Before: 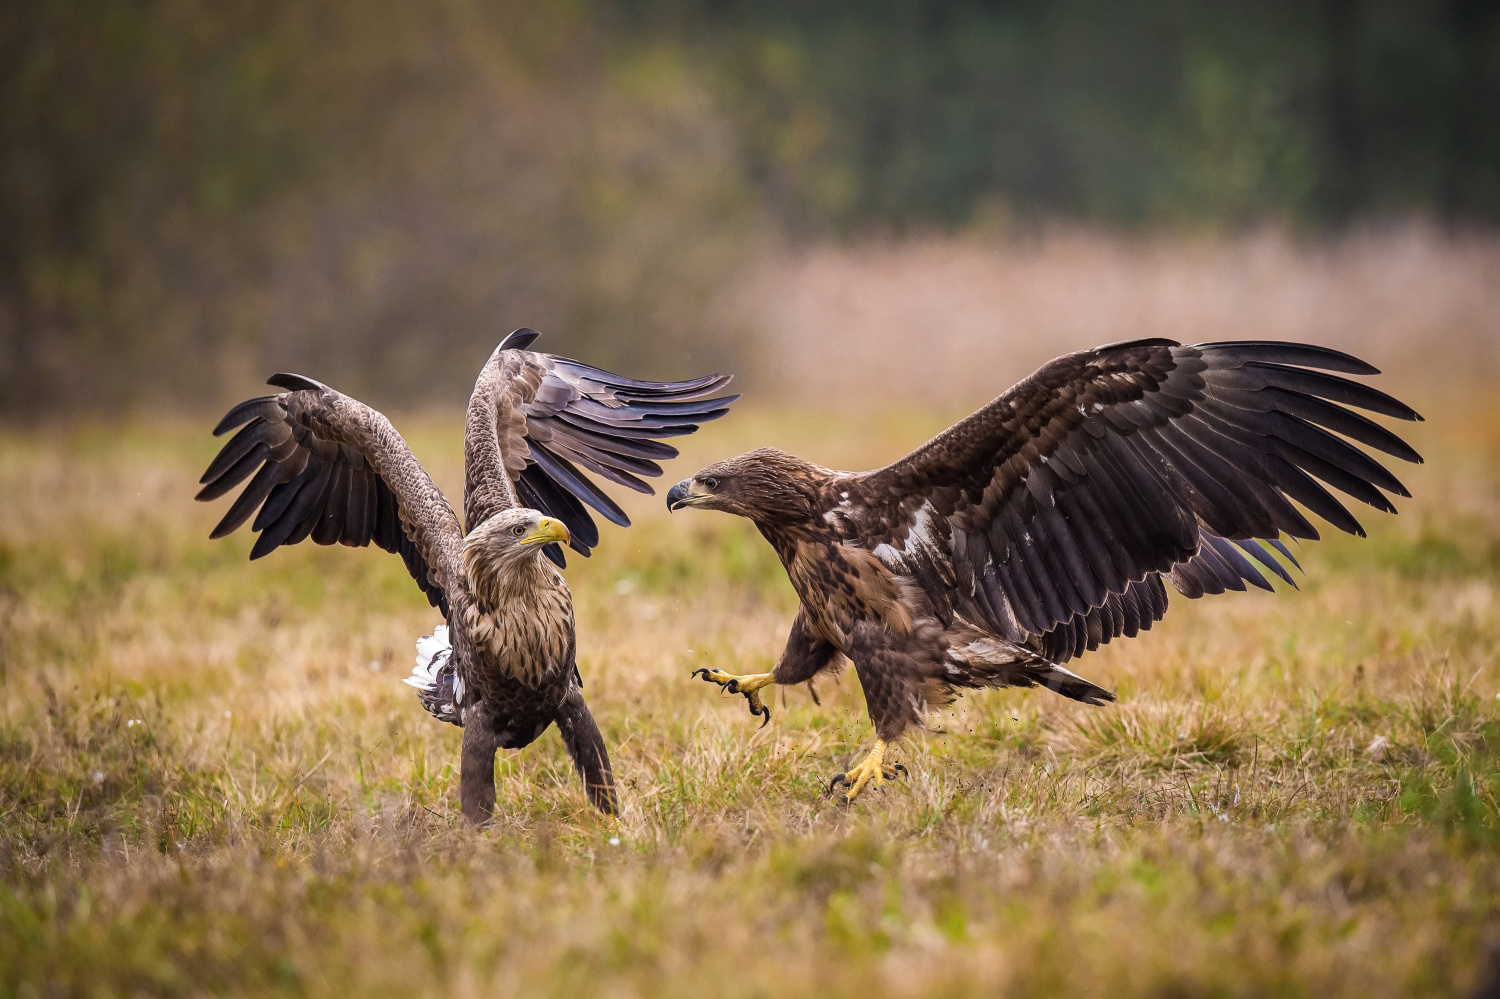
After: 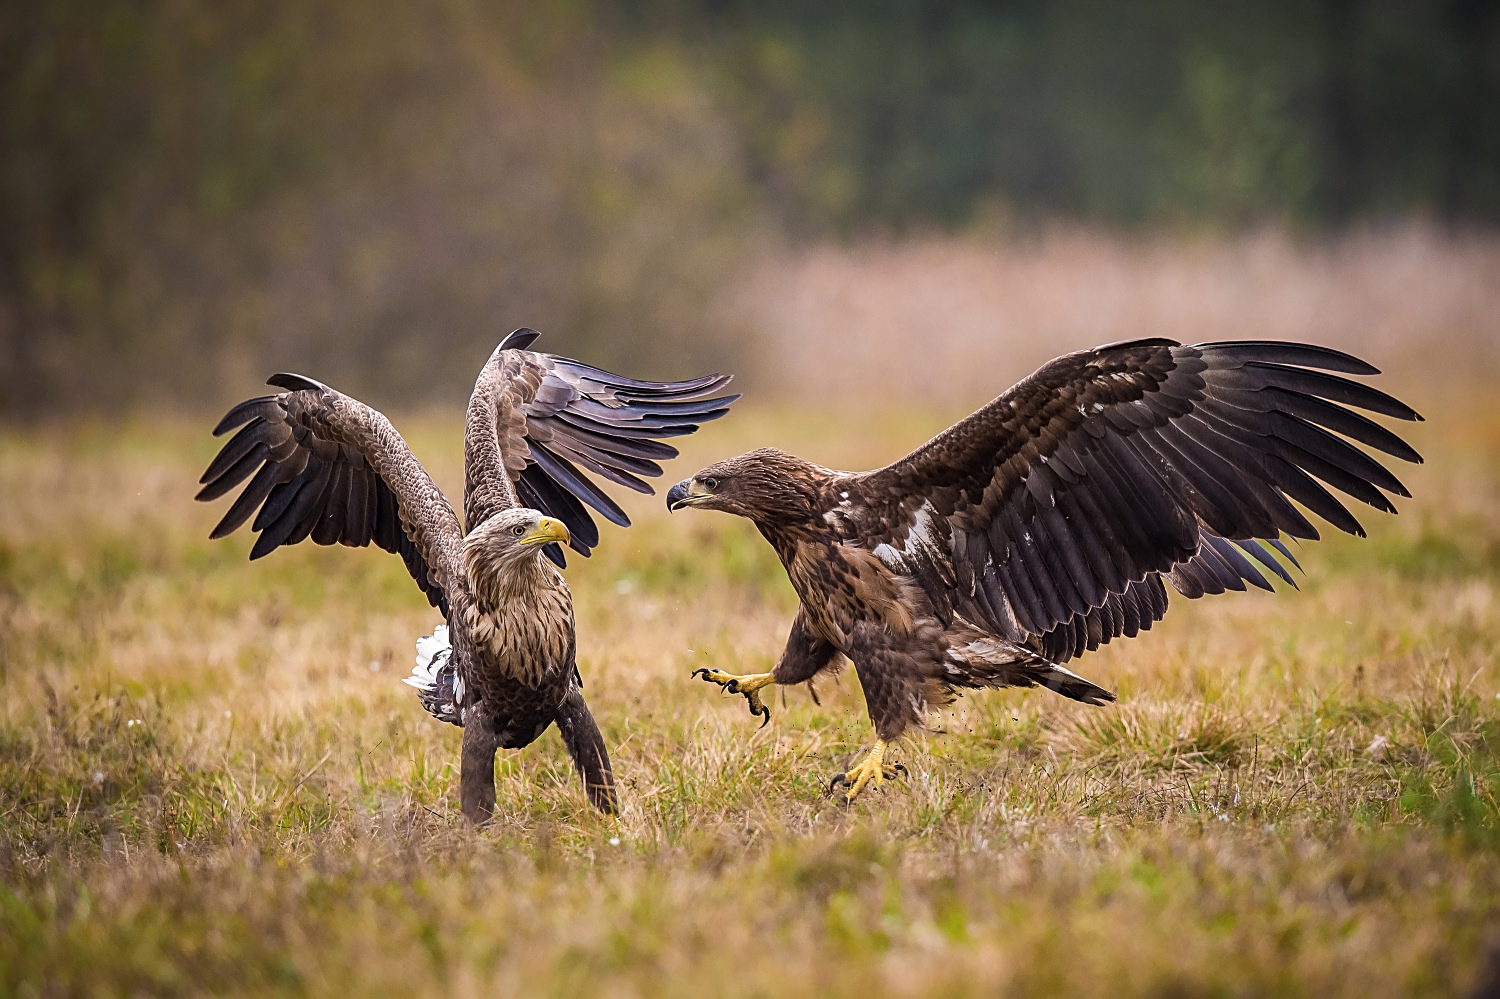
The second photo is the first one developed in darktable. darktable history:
contrast equalizer: y [[0.5, 0.5, 0.501, 0.63, 0.504, 0.5], [0.5 ×6], [0.5 ×6], [0 ×6], [0 ×6]], mix -0.181
sharpen: on, module defaults
